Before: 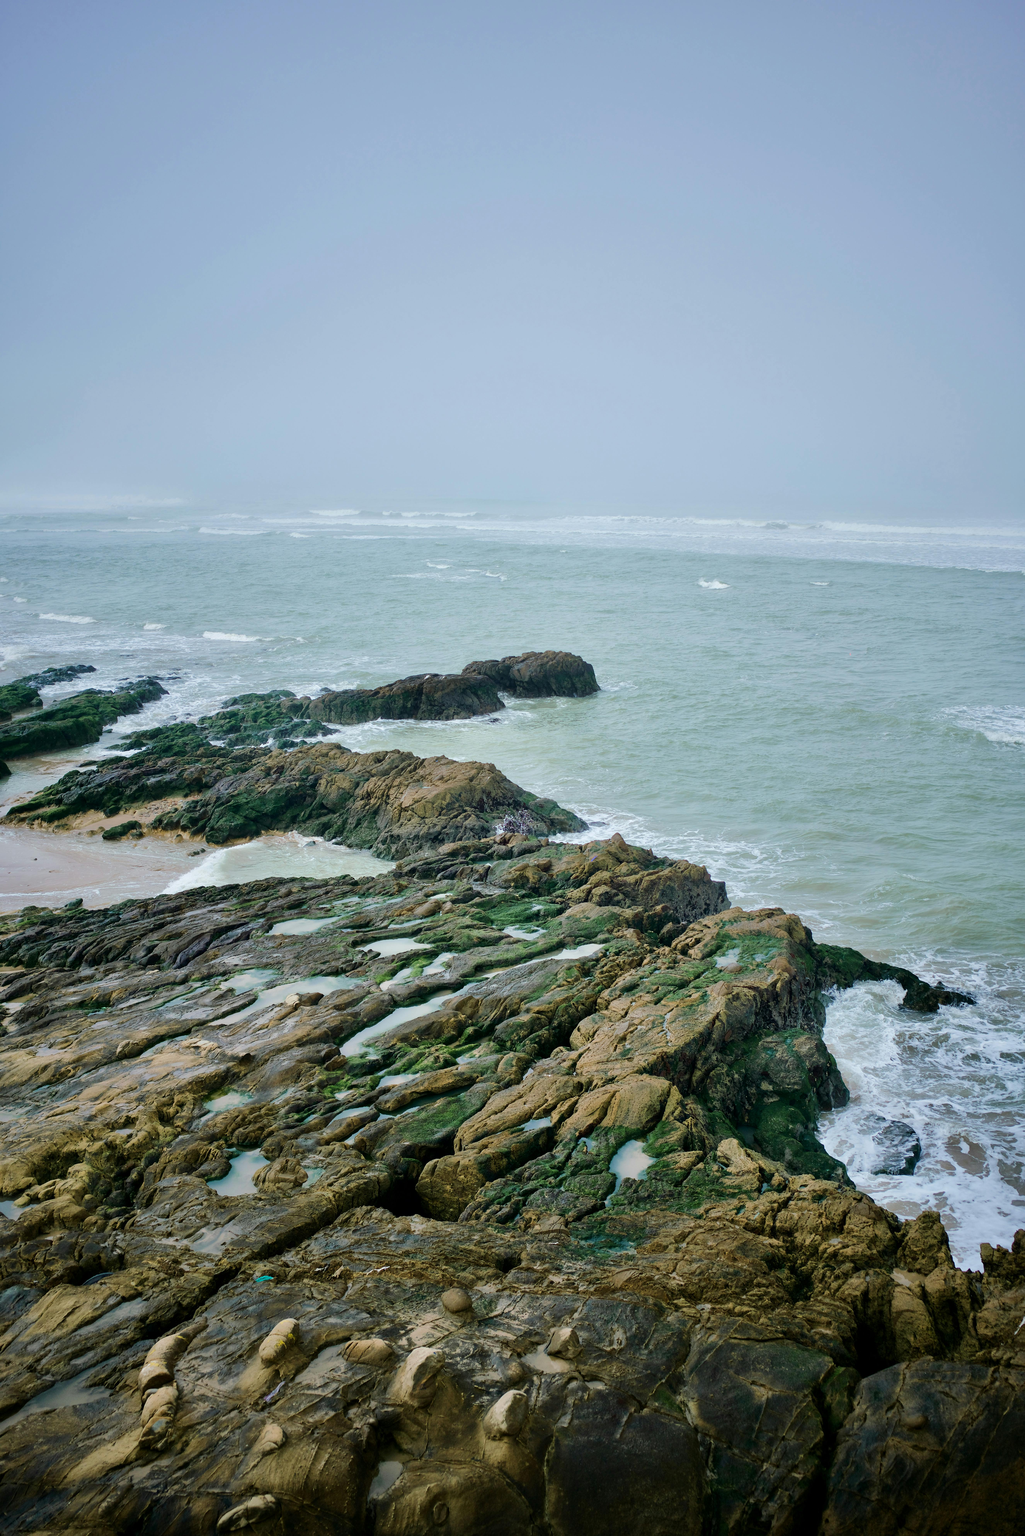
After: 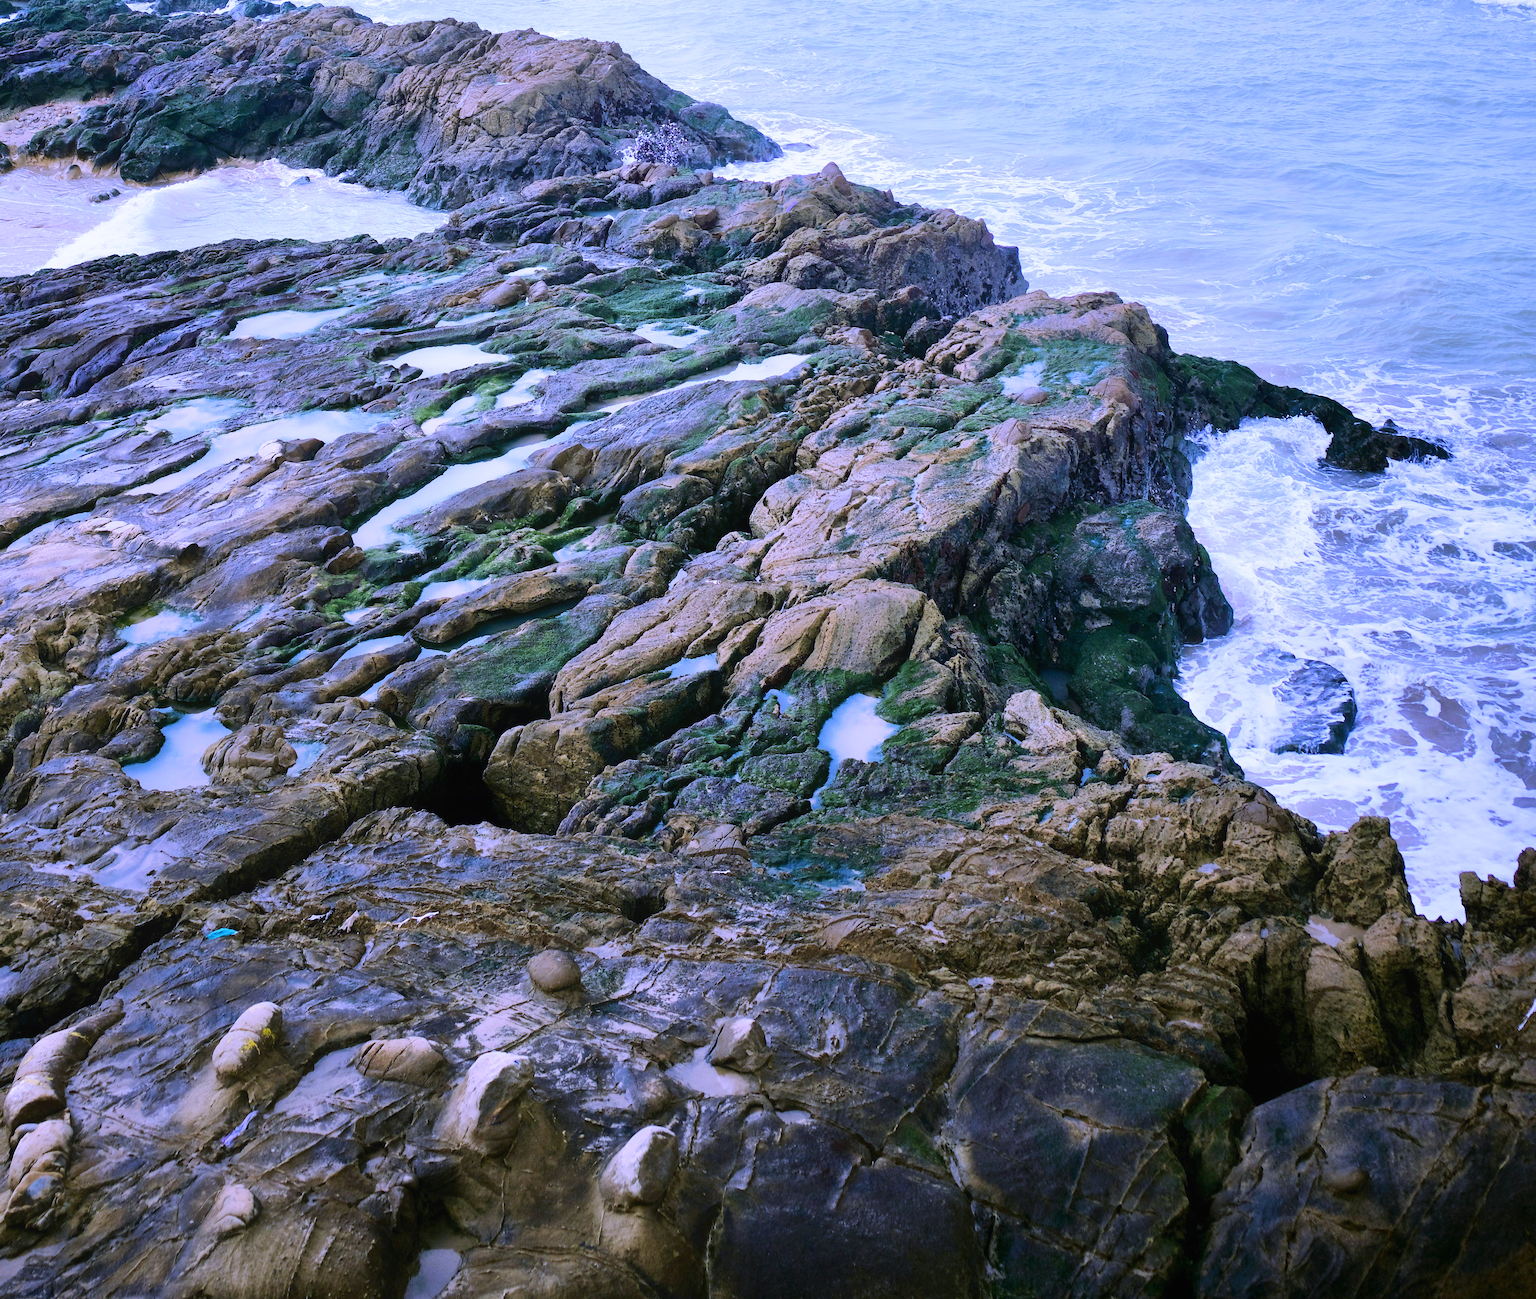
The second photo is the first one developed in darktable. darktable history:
crop and rotate: left 13.306%, top 48.129%, bottom 2.928%
base curve: curves: ch0 [(0, 0) (0.688, 0.865) (1, 1)], preserve colors none
white balance: red 0.98, blue 1.61
contrast equalizer: octaves 7, y [[0.6 ×6], [0.55 ×6], [0 ×6], [0 ×6], [0 ×6]], mix -0.2
